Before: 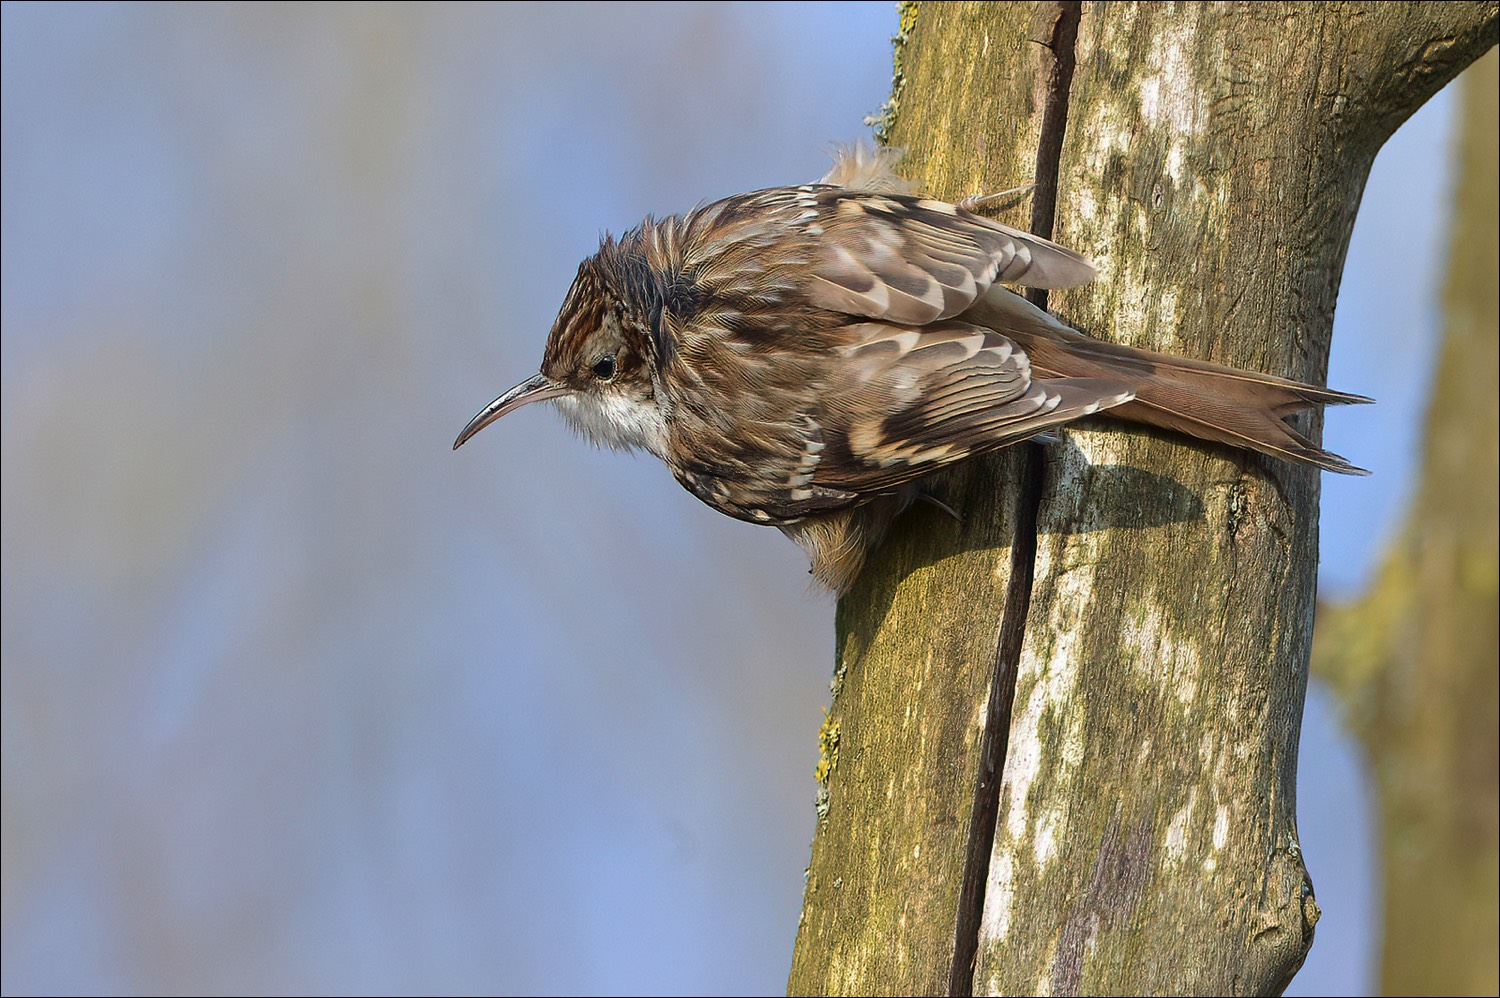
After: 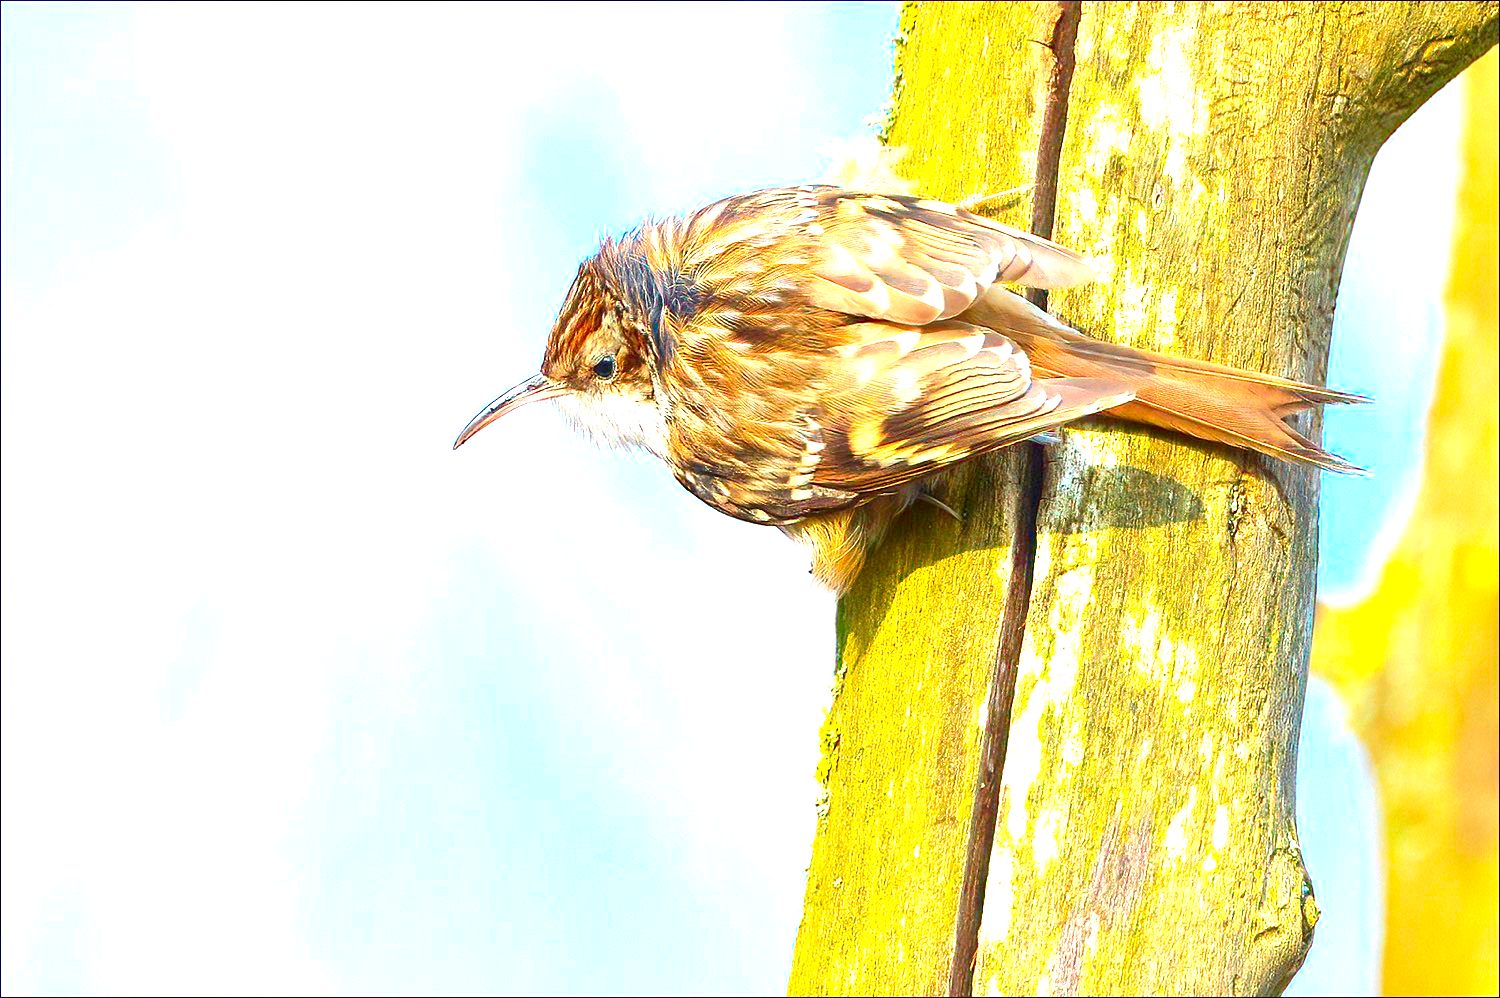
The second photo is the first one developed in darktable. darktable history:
color correction: highlights b* 0.045, saturation 2.14
exposure: black level correction 0, exposure 1.76 EV, compensate exposure bias true, compensate highlight preservation false
